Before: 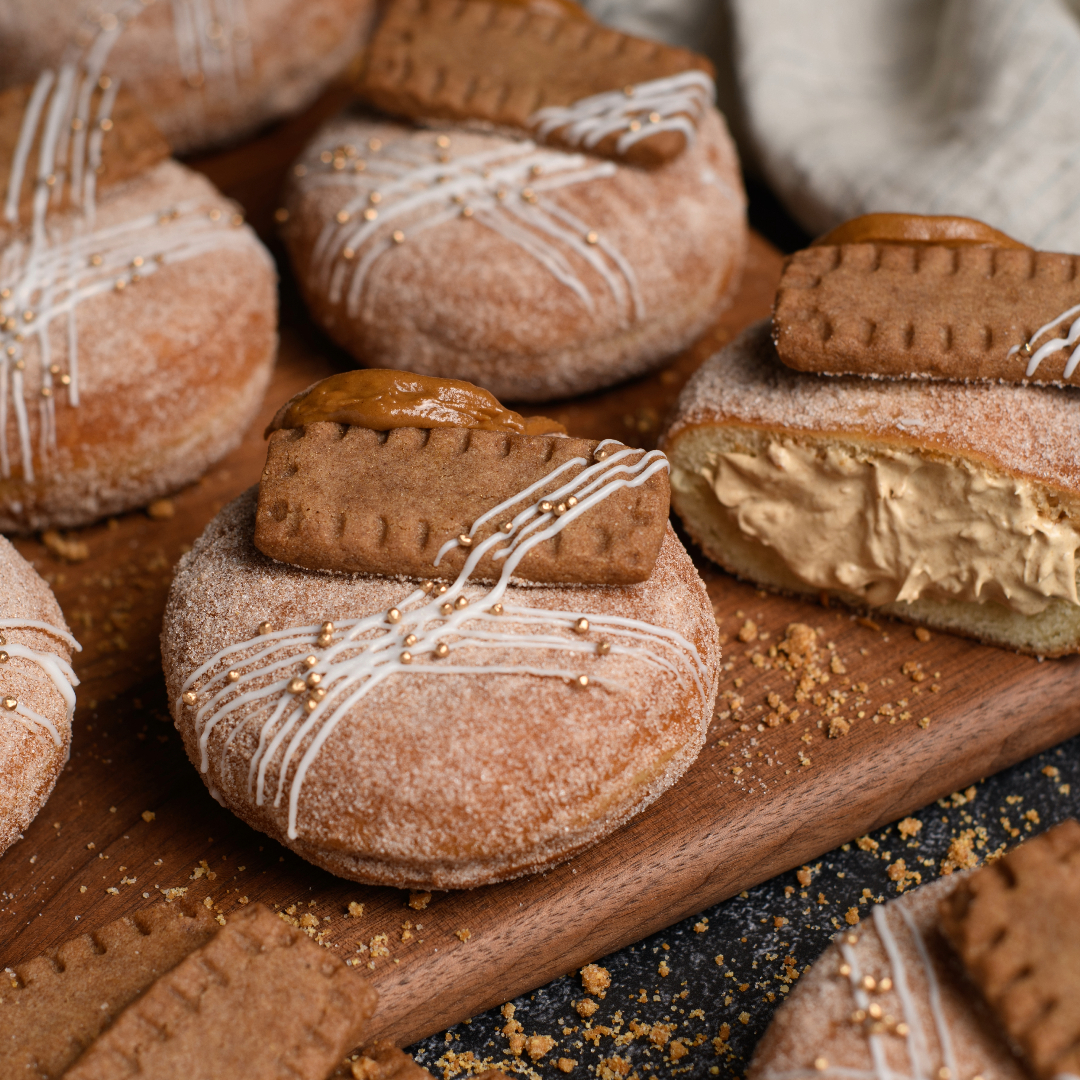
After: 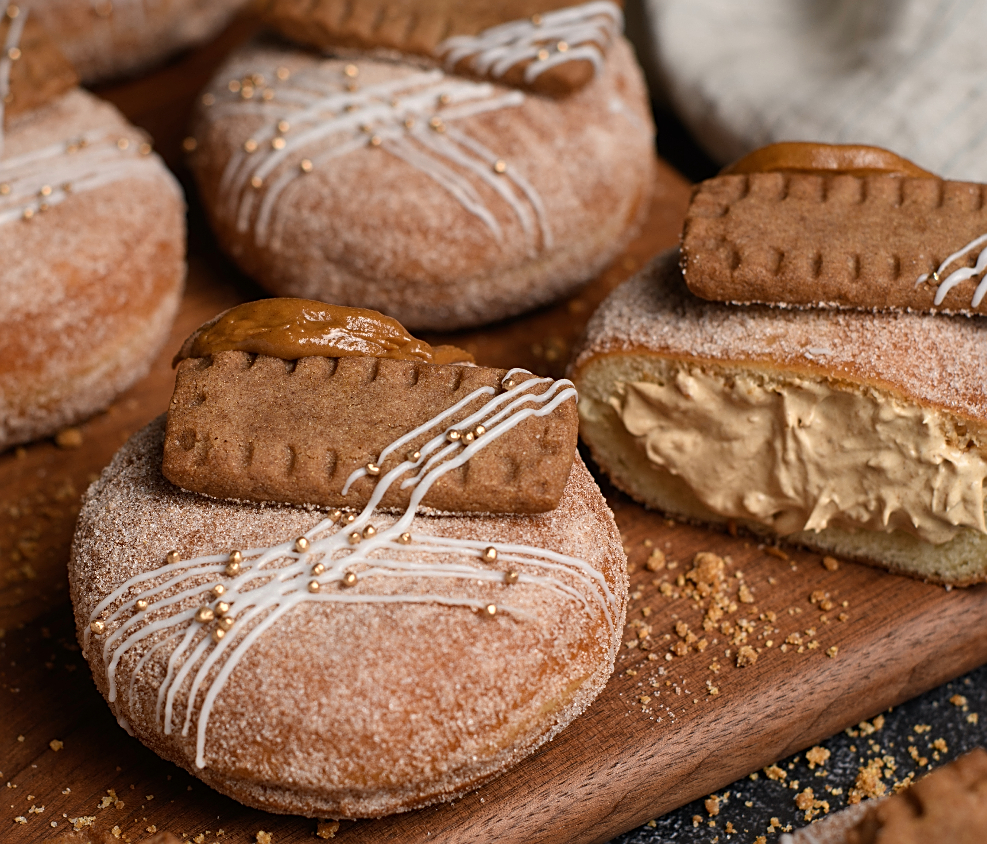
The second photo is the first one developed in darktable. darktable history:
crop: left 8.553%, top 6.575%, bottom 15.249%
sharpen: on, module defaults
